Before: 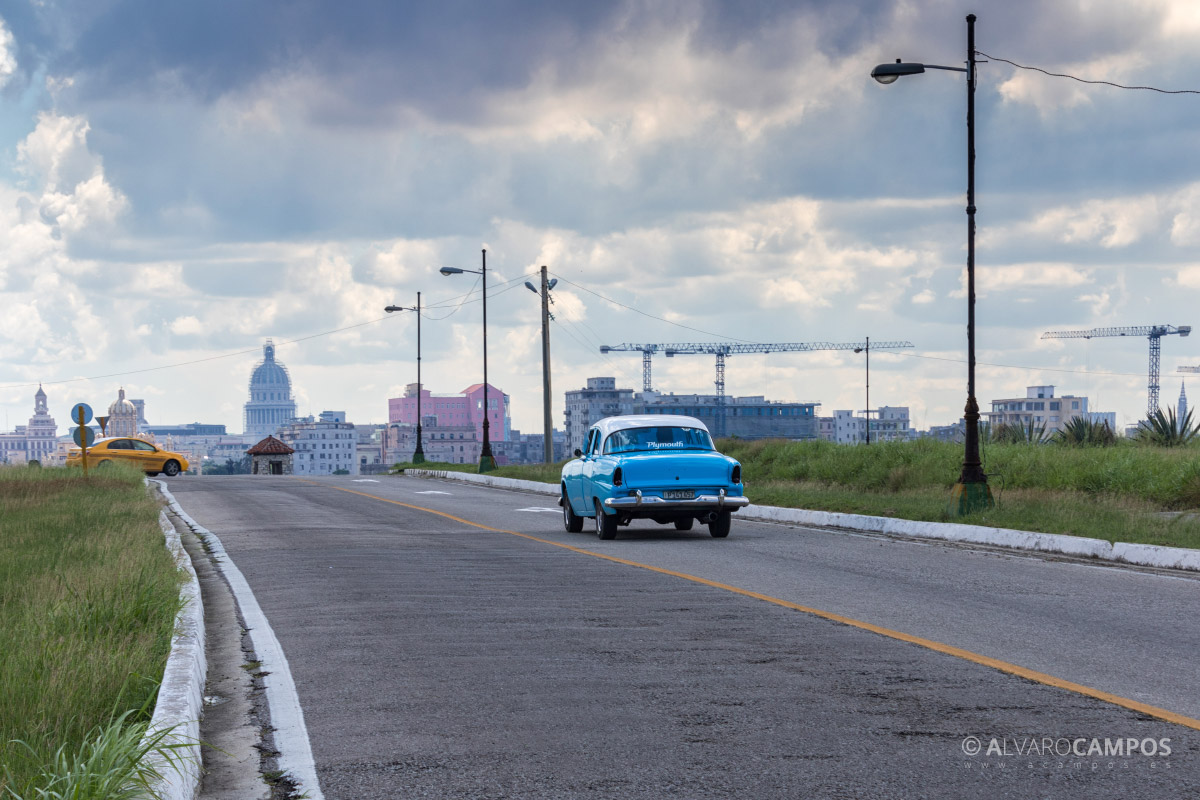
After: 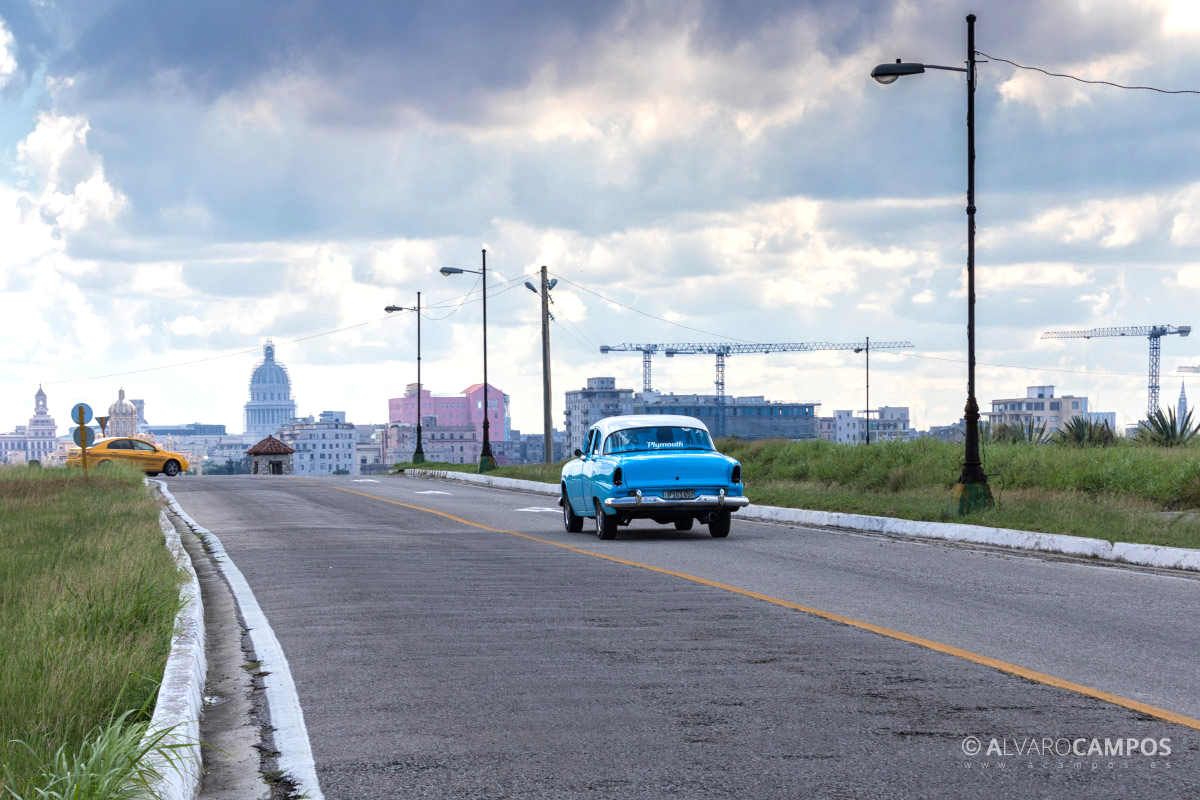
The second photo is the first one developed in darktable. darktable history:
tone equalizer: -8 EV -0.443 EV, -7 EV -0.384 EV, -6 EV -0.299 EV, -5 EV -0.215 EV, -3 EV 0.235 EV, -2 EV 0.34 EV, -1 EV 0.38 EV, +0 EV 0.407 EV
